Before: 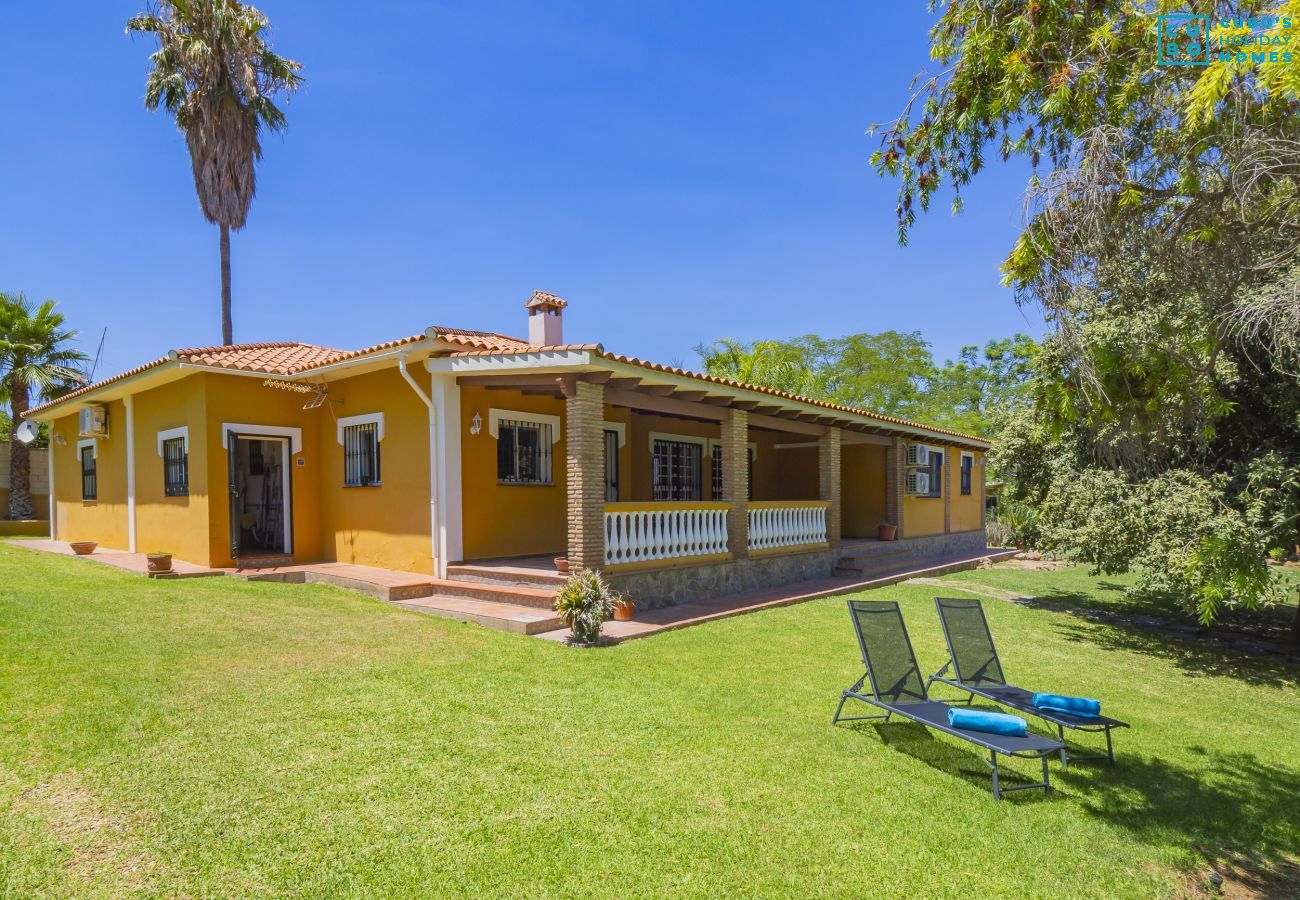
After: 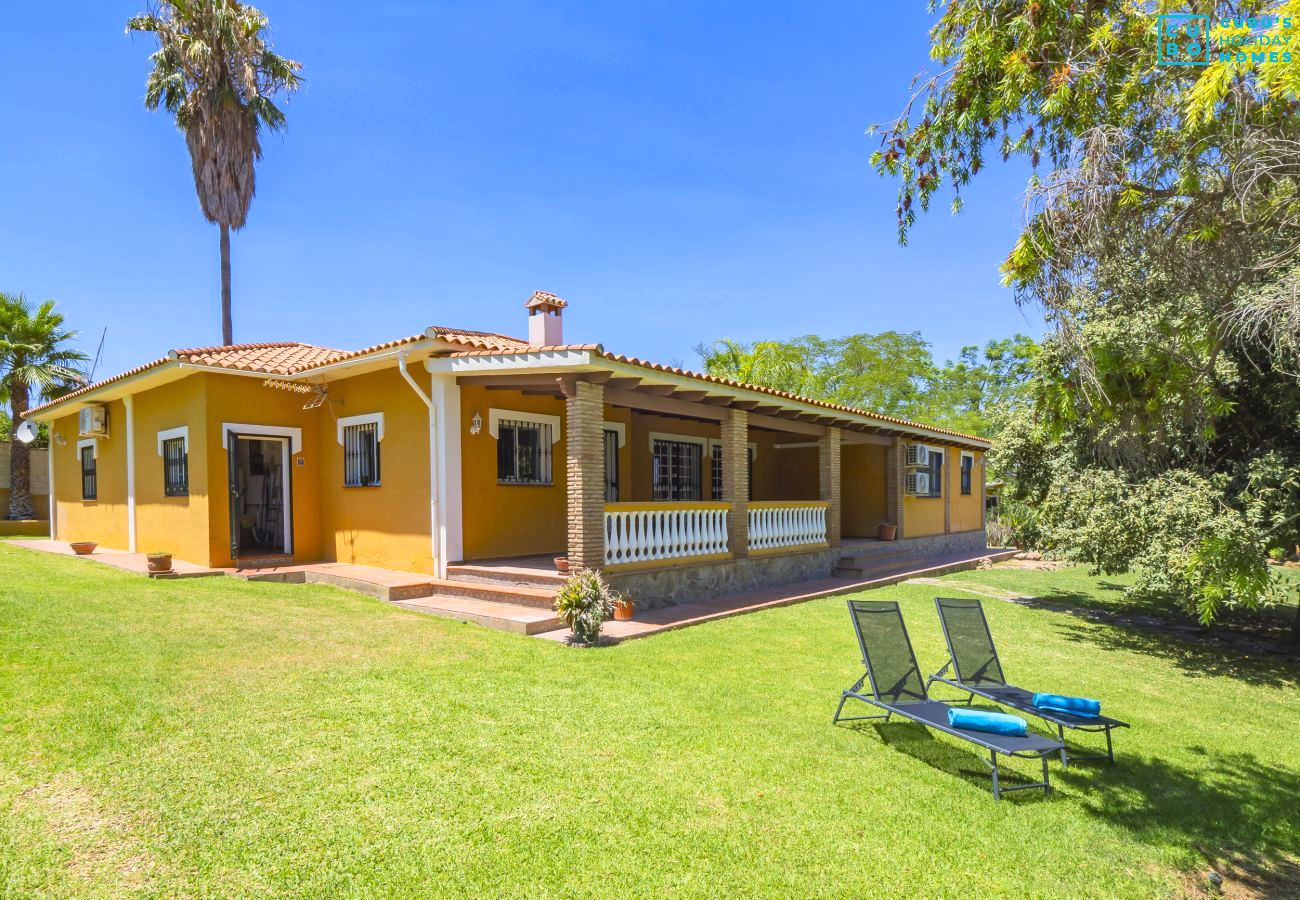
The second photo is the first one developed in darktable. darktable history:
color correction: highlights b* -0.036
base curve: curves: ch0 [(0, 0) (0.688, 0.865) (1, 1)]
